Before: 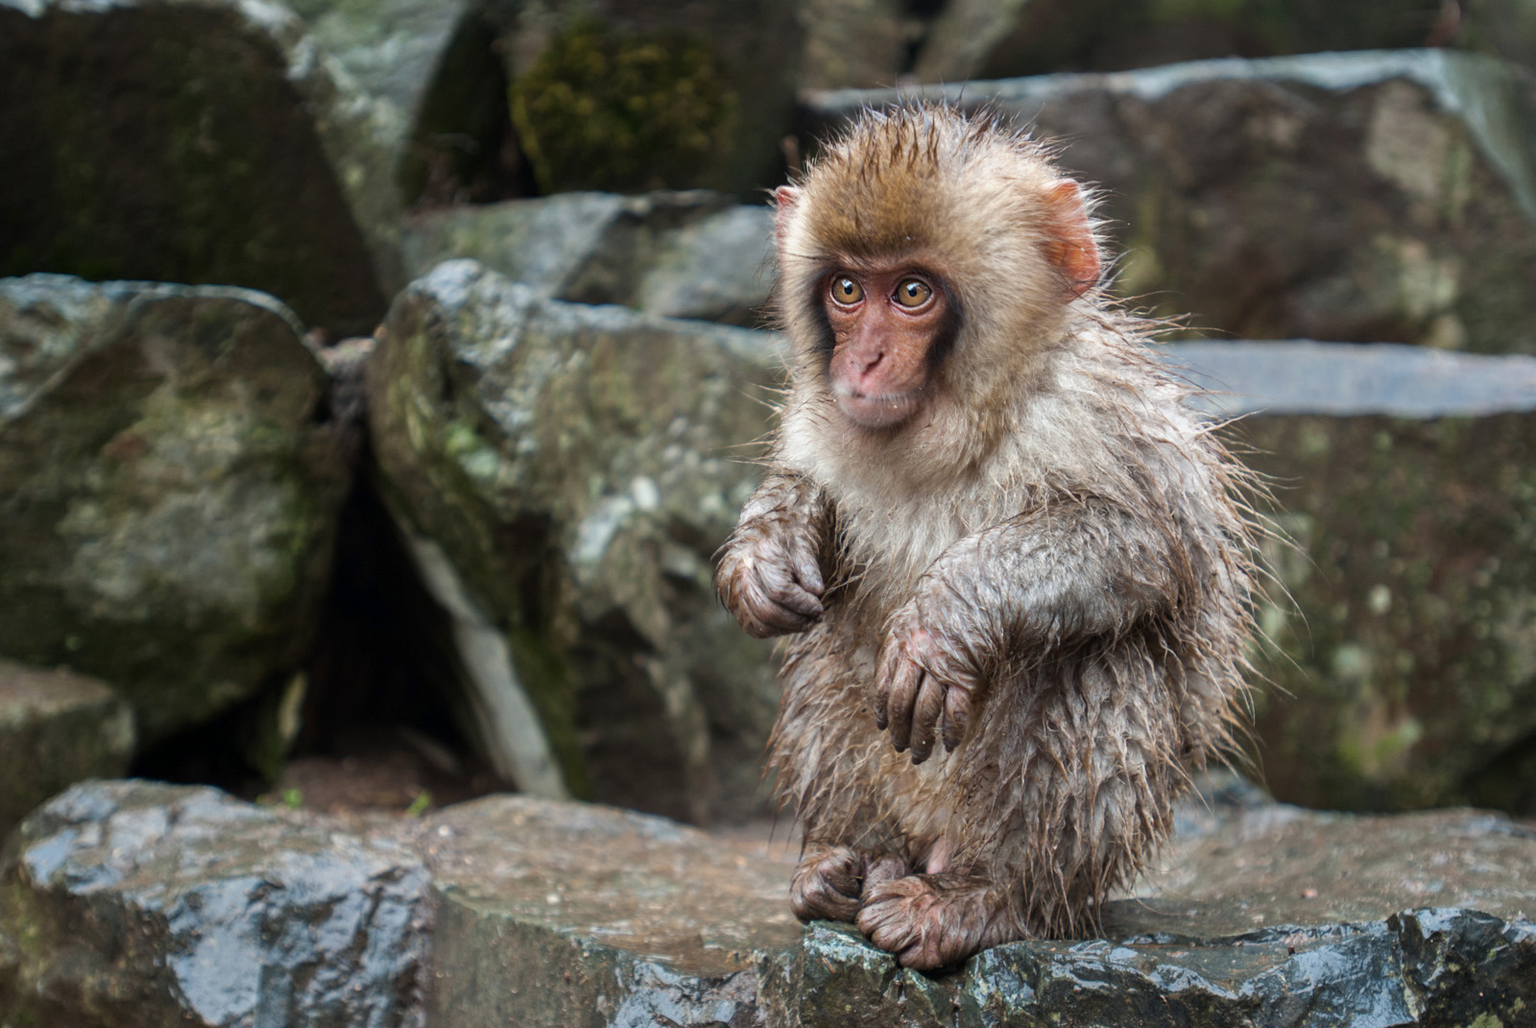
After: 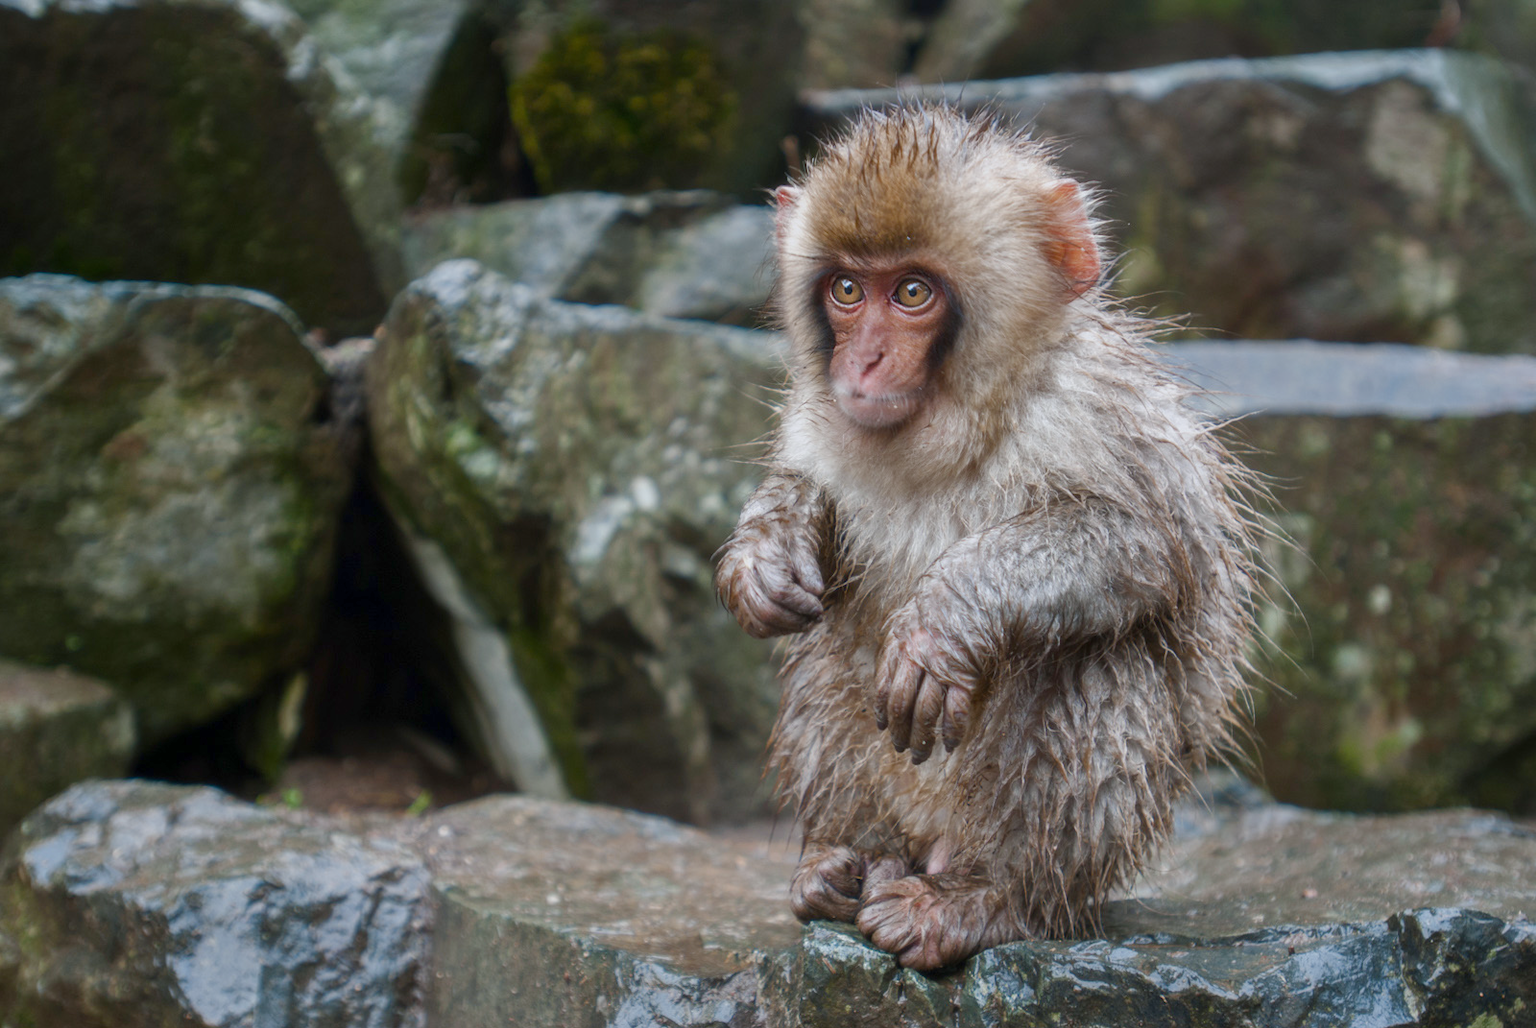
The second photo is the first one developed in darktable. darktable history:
color balance rgb: shadows lift › chroma 1%, shadows lift › hue 113°, highlights gain › chroma 0.2%, highlights gain › hue 333°, perceptual saturation grading › global saturation 20%, perceptual saturation grading › highlights -50%, perceptual saturation grading › shadows 25%, contrast -10%
white balance: red 0.976, blue 1.04
soften: size 10%, saturation 50%, brightness 0.2 EV, mix 10%
